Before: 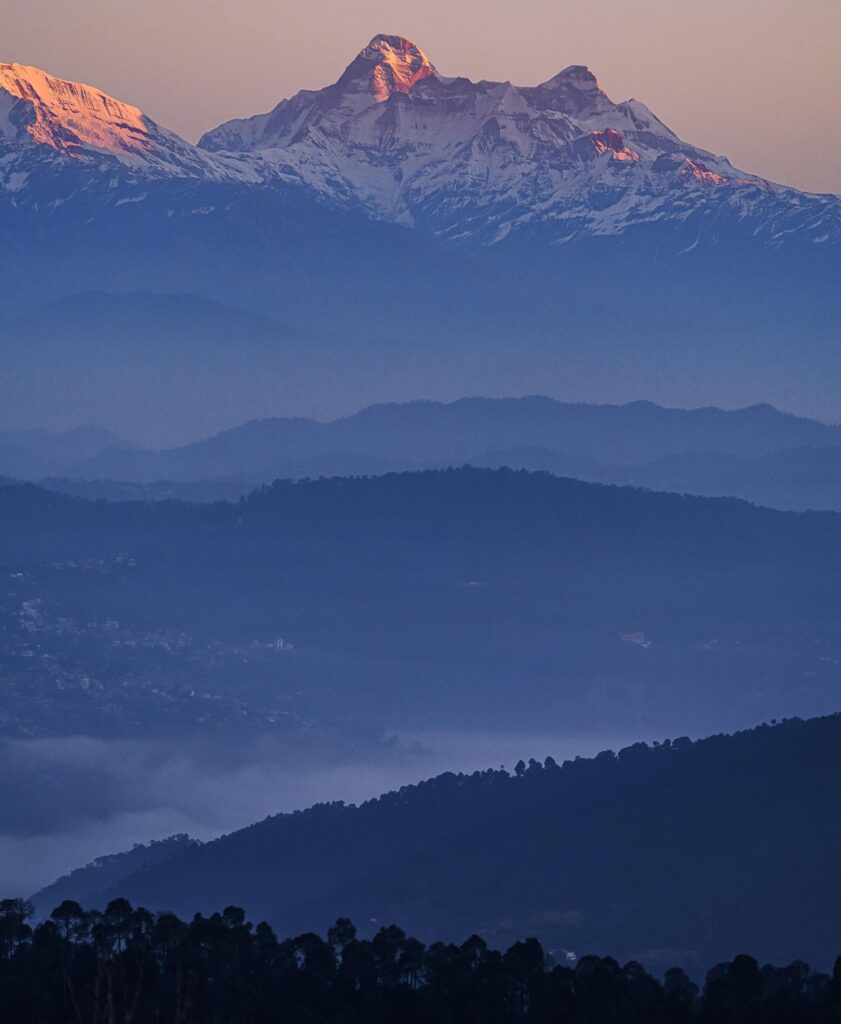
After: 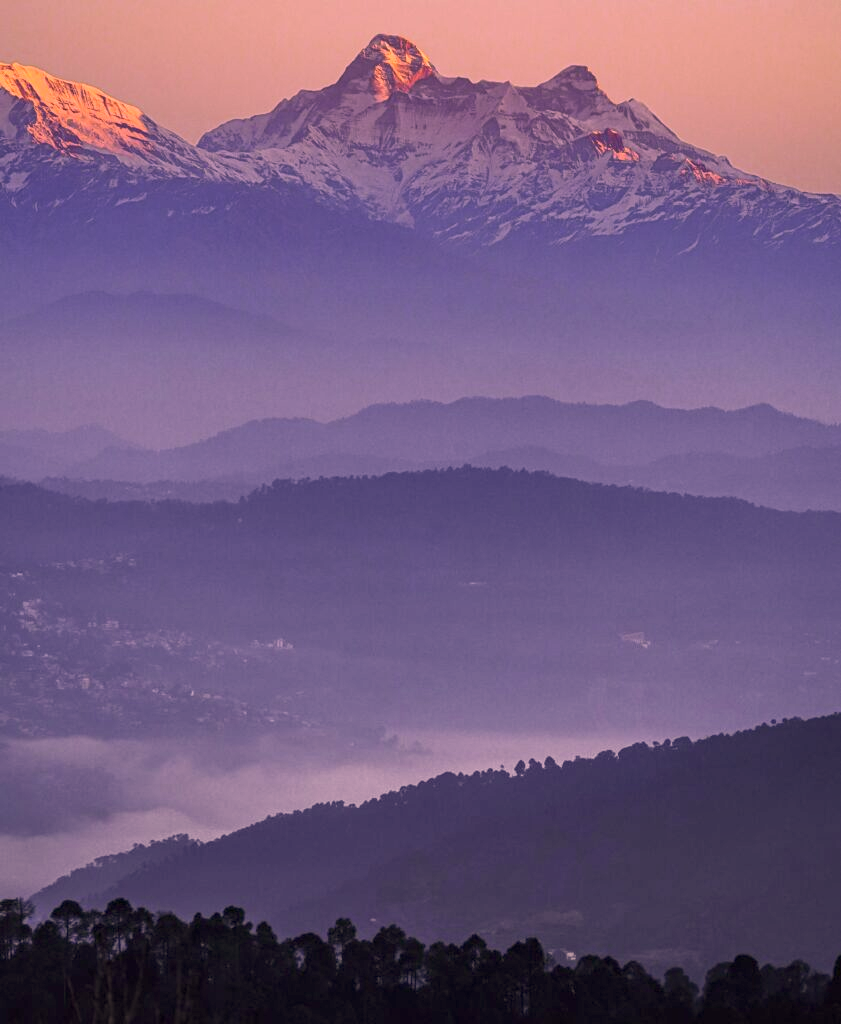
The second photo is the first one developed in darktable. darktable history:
local contrast: on, module defaults
exposure: black level correction 0, exposure 0.95 EV, compensate exposure bias true, compensate highlight preservation false
color correction: highlights a* 17.94, highlights b* 35.39, shadows a* 1.48, shadows b* 6.42, saturation 1.01
graduated density: hue 238.83°, saturation 50%
